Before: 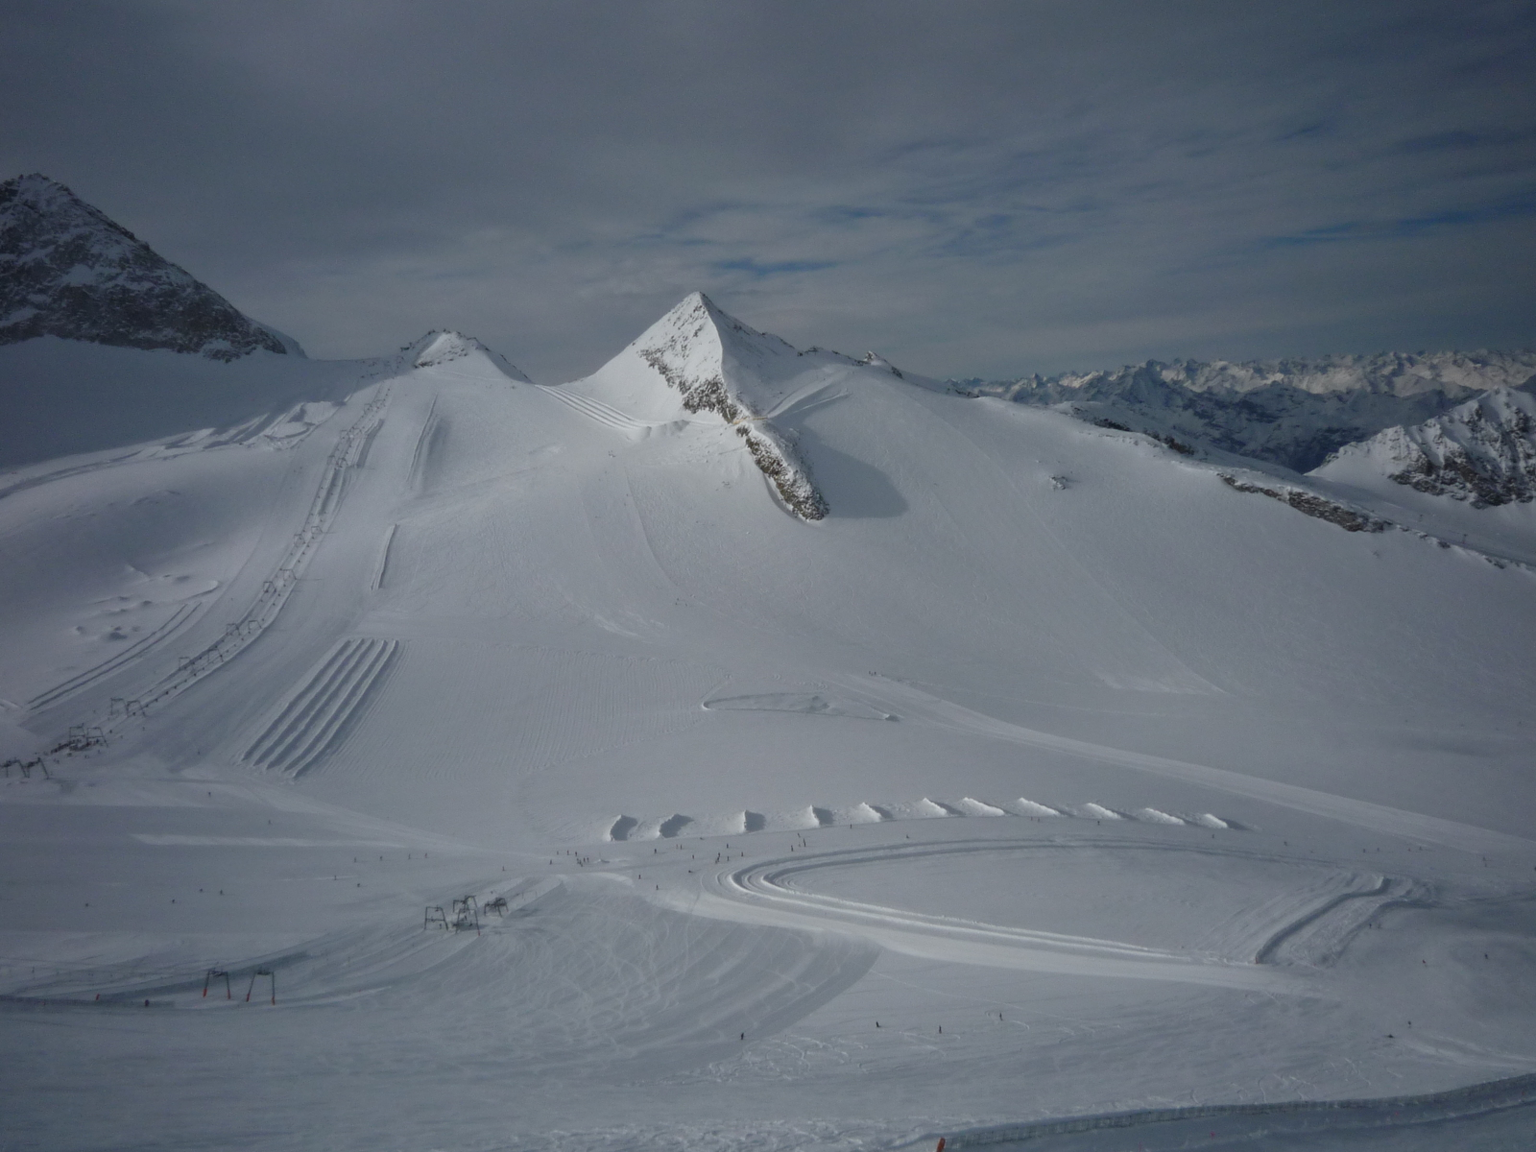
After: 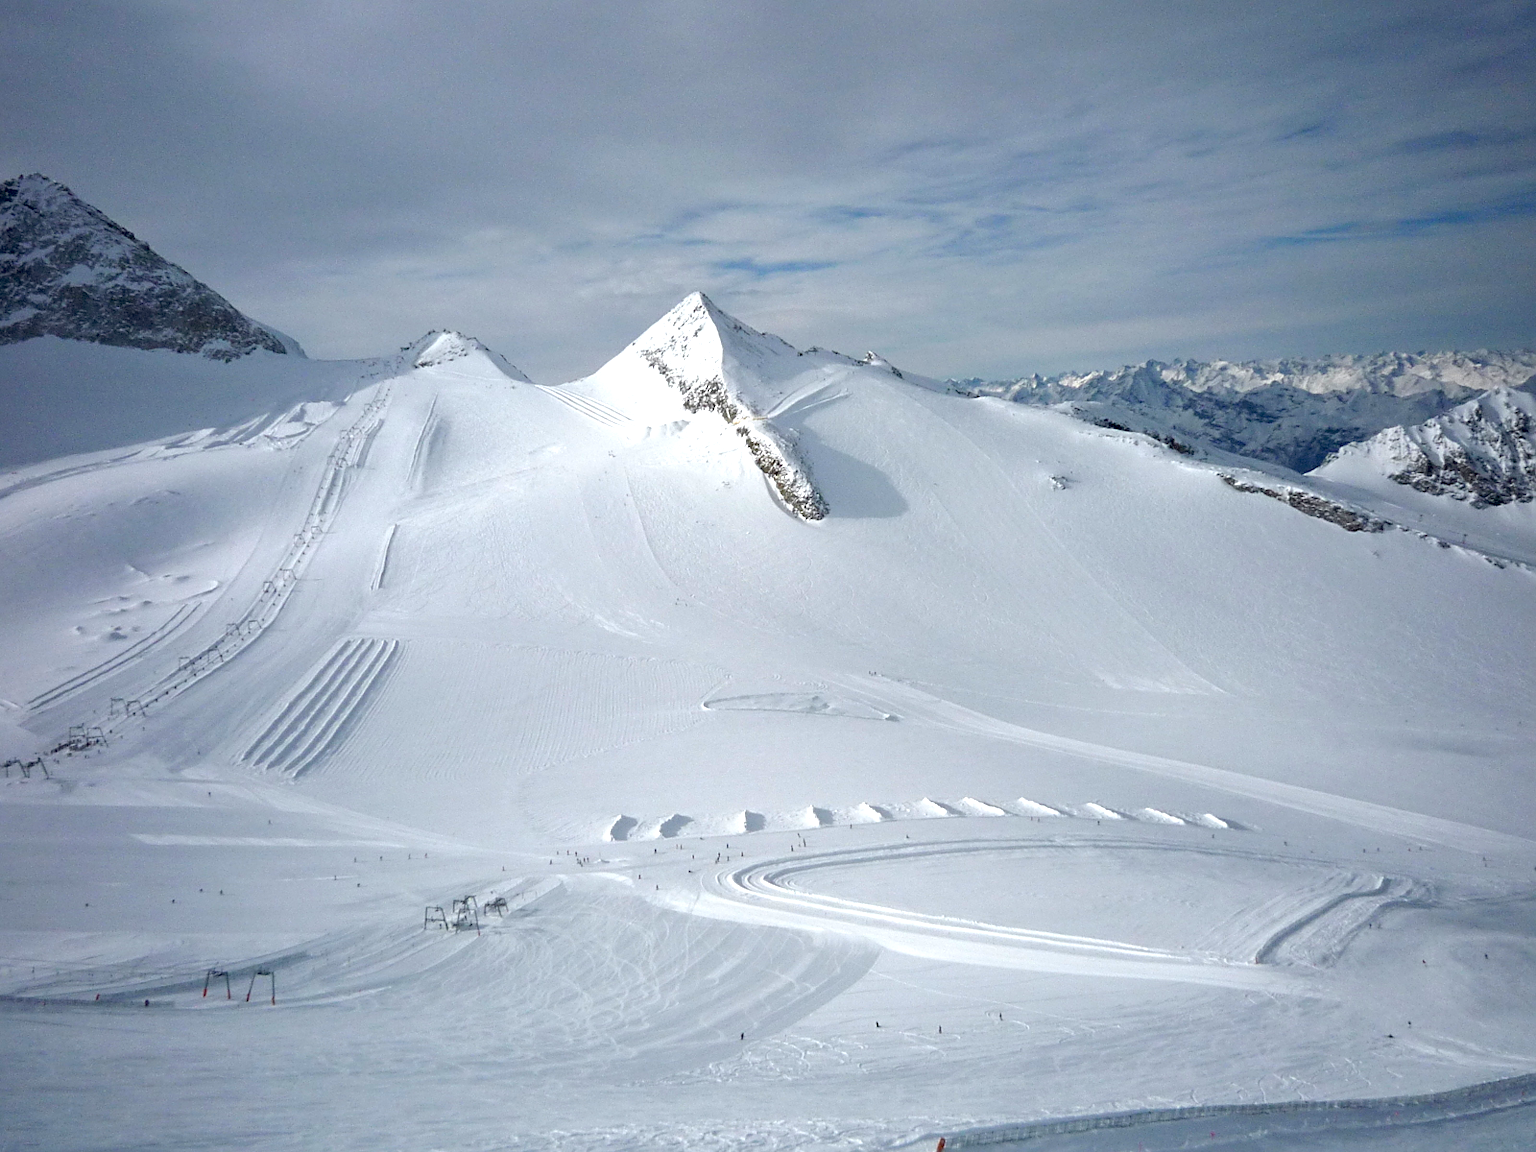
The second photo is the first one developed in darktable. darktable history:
exposure: black level correction 0.009, exposure 1.425 EV, compensate highlight preservation false
sharpen: on, module defaults
